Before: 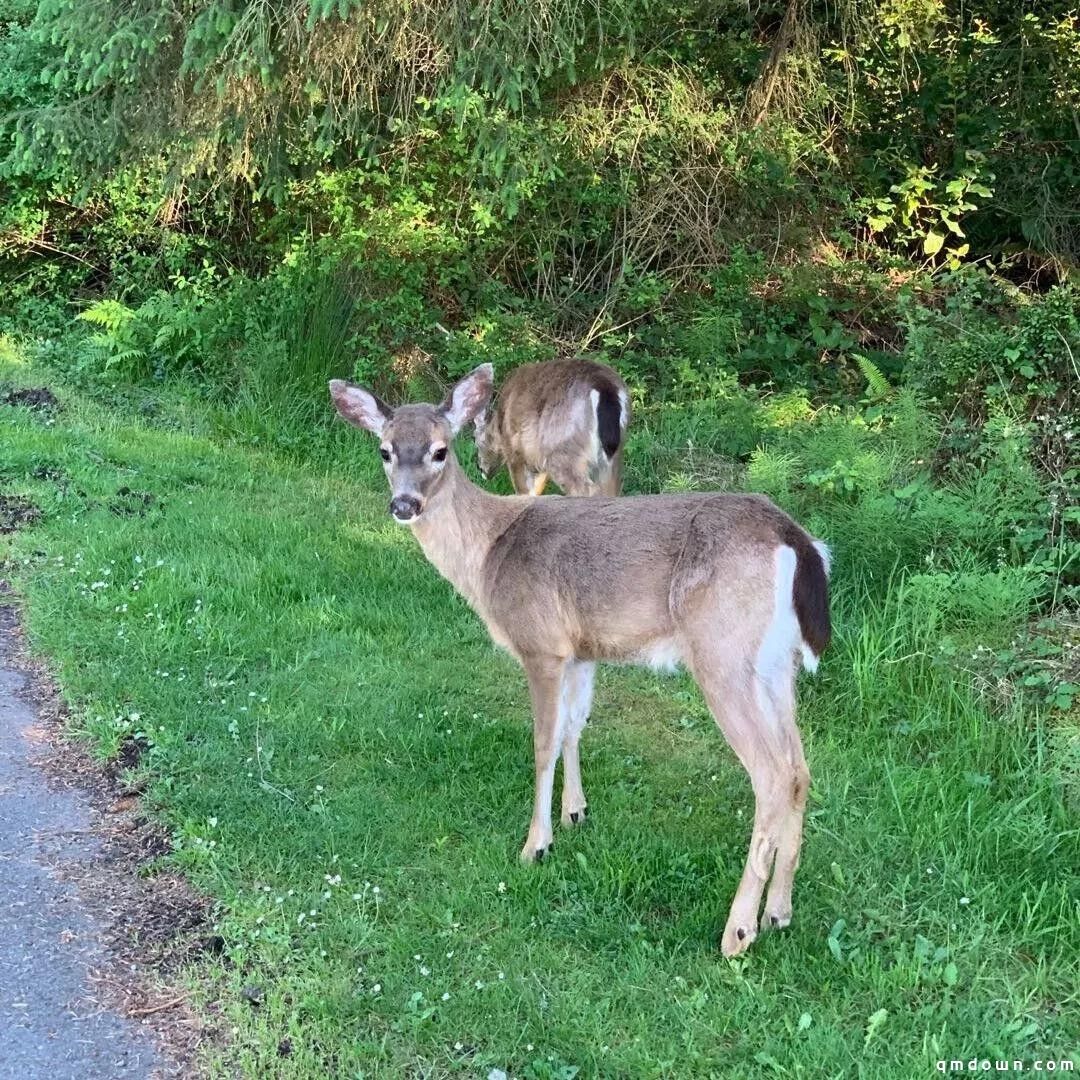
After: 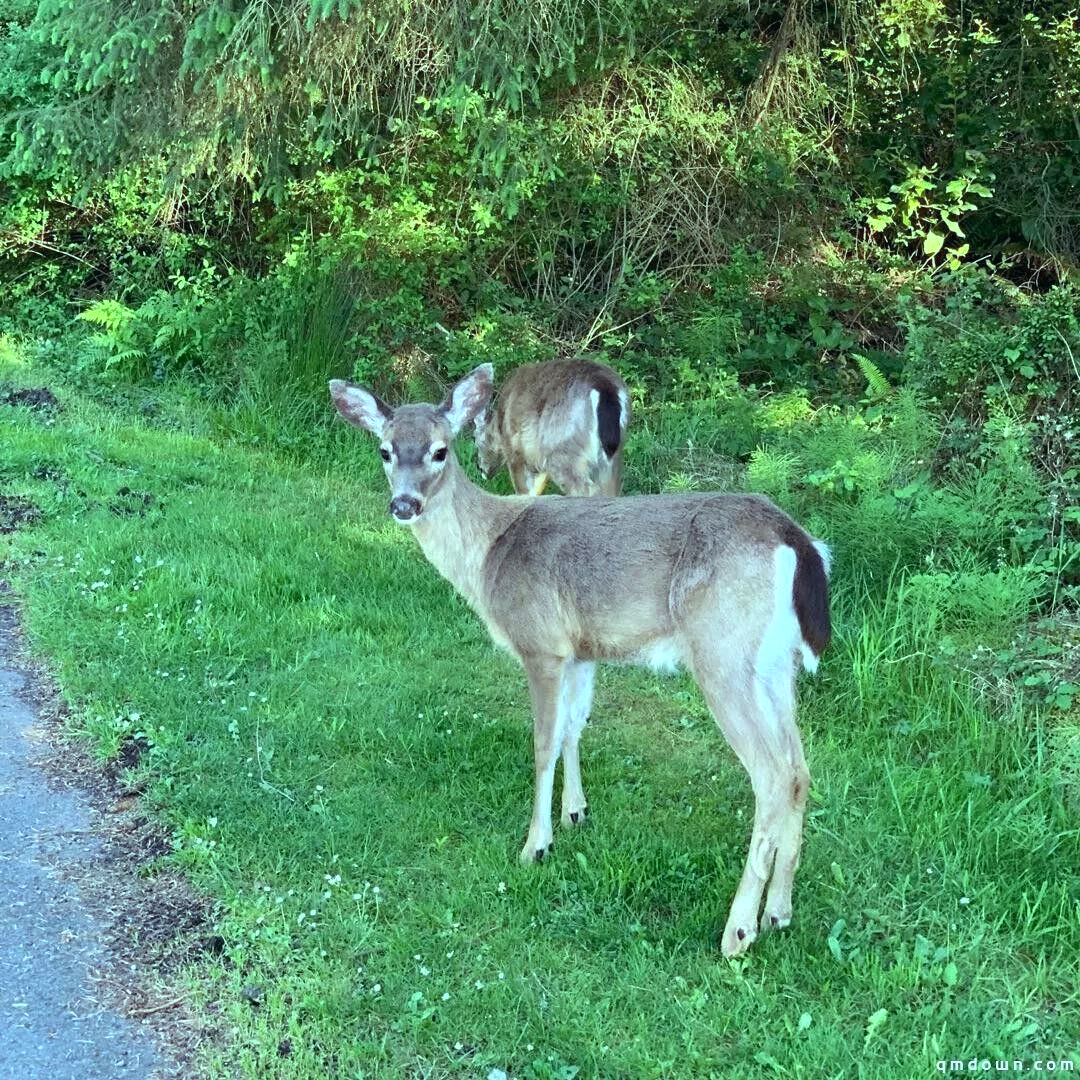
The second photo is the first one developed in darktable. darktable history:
color balance: mode lift, gamma, gain (sRGB), lift [0.997, 0.979, 1.021, 1.011], gamma [1, 1.084, 0.916, 0.998], gain [1, 0.87, 1.13, 1.101], contrast 4.55%, contrast fulcrum 38.24%, output saturation 104.09%
shadows and highlights: radius 125.46, shadows 21.19, highlights -21.19, low approximation 0.01
